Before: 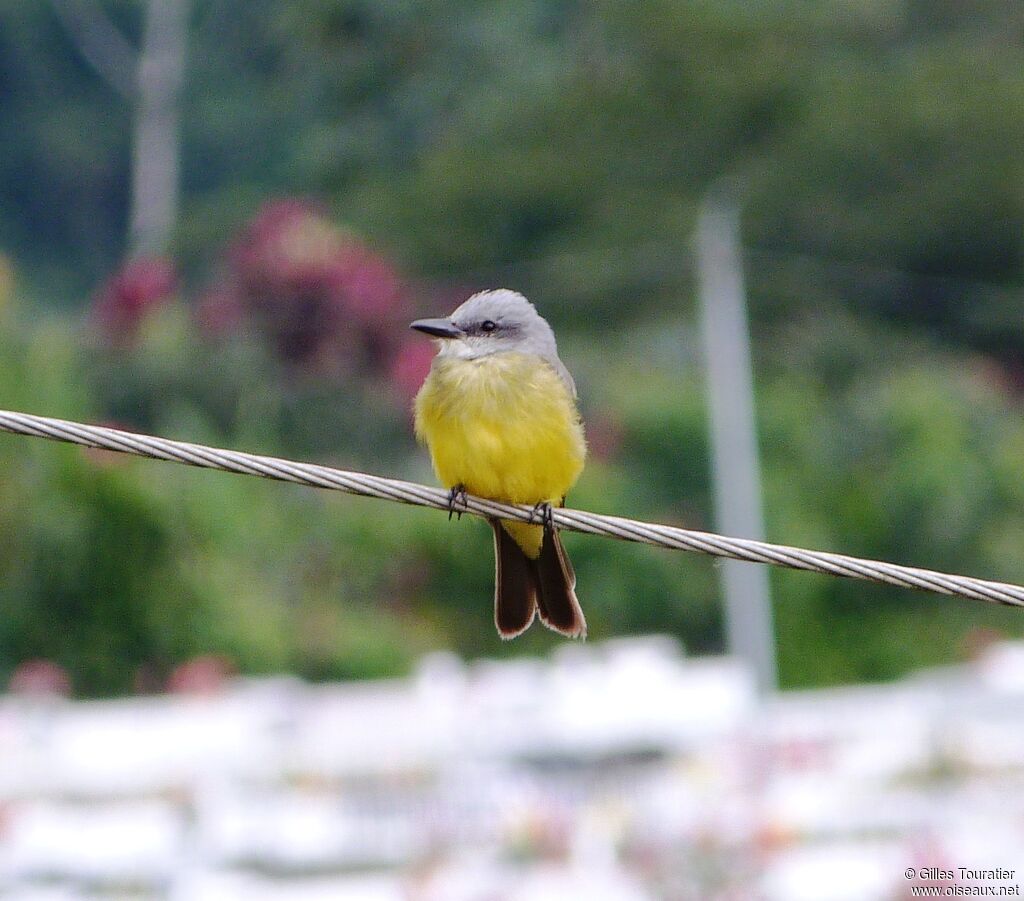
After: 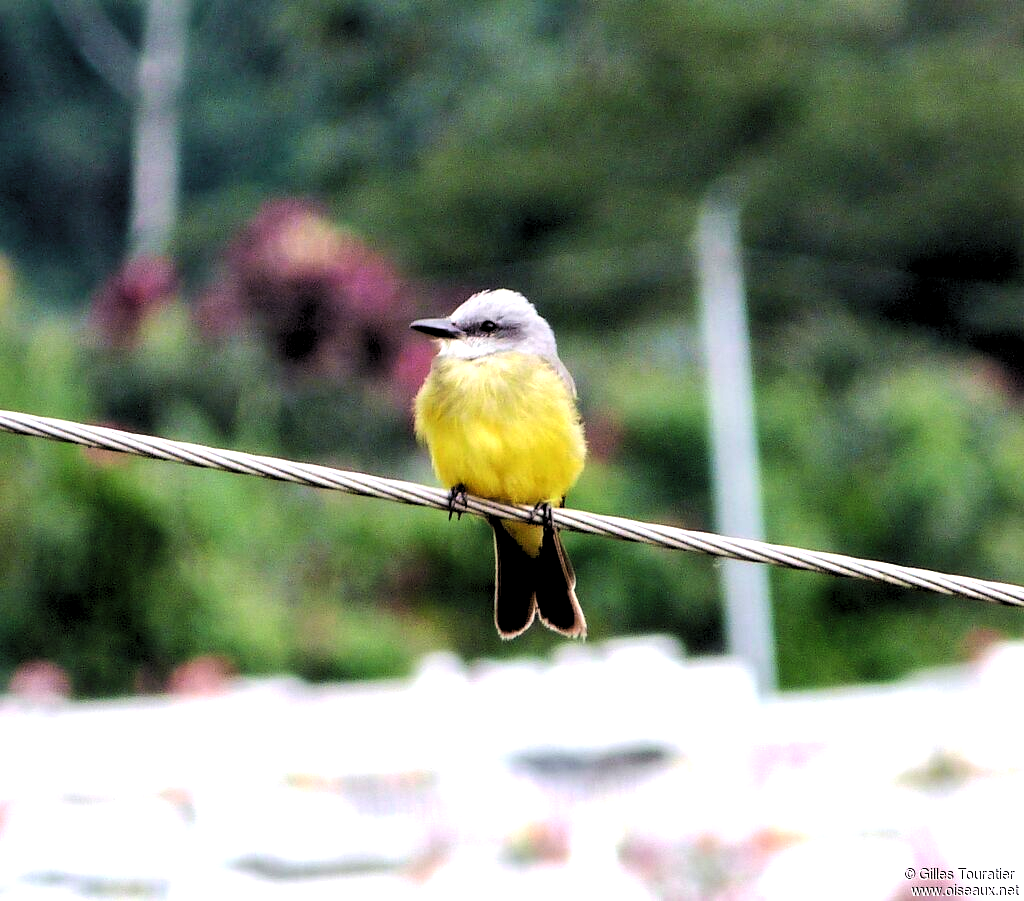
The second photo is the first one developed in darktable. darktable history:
tone curve: curves: ch0 [(0, 0) (0.389, 0.458) (0.745, 0.82) (0.849, 0.917) (0.919, 0.969) (1, 1)]; ch1 [(0, 0) (0.437, 0.404) (0.5, 0.5) (0.529, 0.55) (0.58, 0.6) (0.616, 0.649) (1, 1)]; ch2 [(0, 0) (0.442, 0.428) (0.5, 0.5) (0.525, 0.543) (0.585, 0.62) (1, 1)], color space Lab, independent channels, preserve colors none
haze removal: strength -0.045, compatibility mode true, adaptive false
levels: black 3.9%, levels [0.182, 0.542, 0.902]
contrast equalizer: octaves 7, y [[0.439, 0.44, 0.442, 0.457, 0.493, 0.498], [0.5 ×6], [0.5 ×6], [0 ×6], [0 ×6]], mix -0.996
